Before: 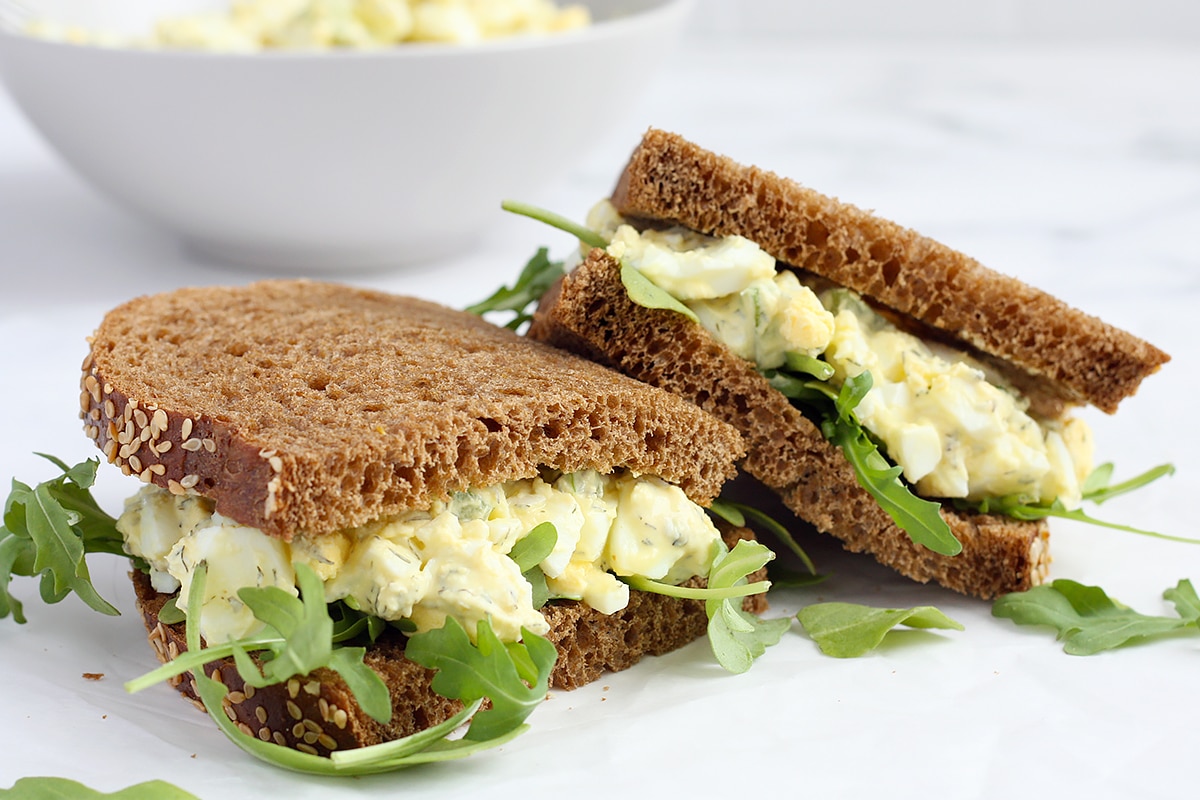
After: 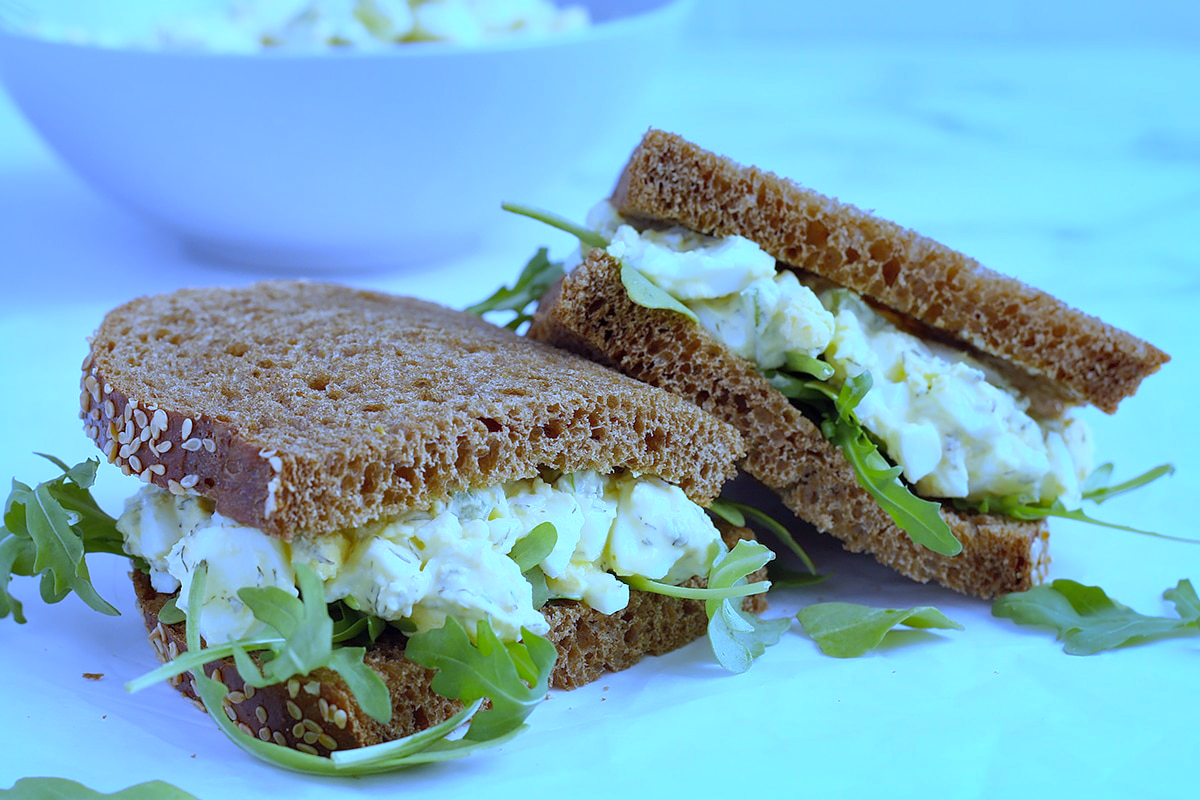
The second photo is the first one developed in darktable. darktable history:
shadows and highlights: on, module defaults
white balance: red 0.766, blue 1.537
